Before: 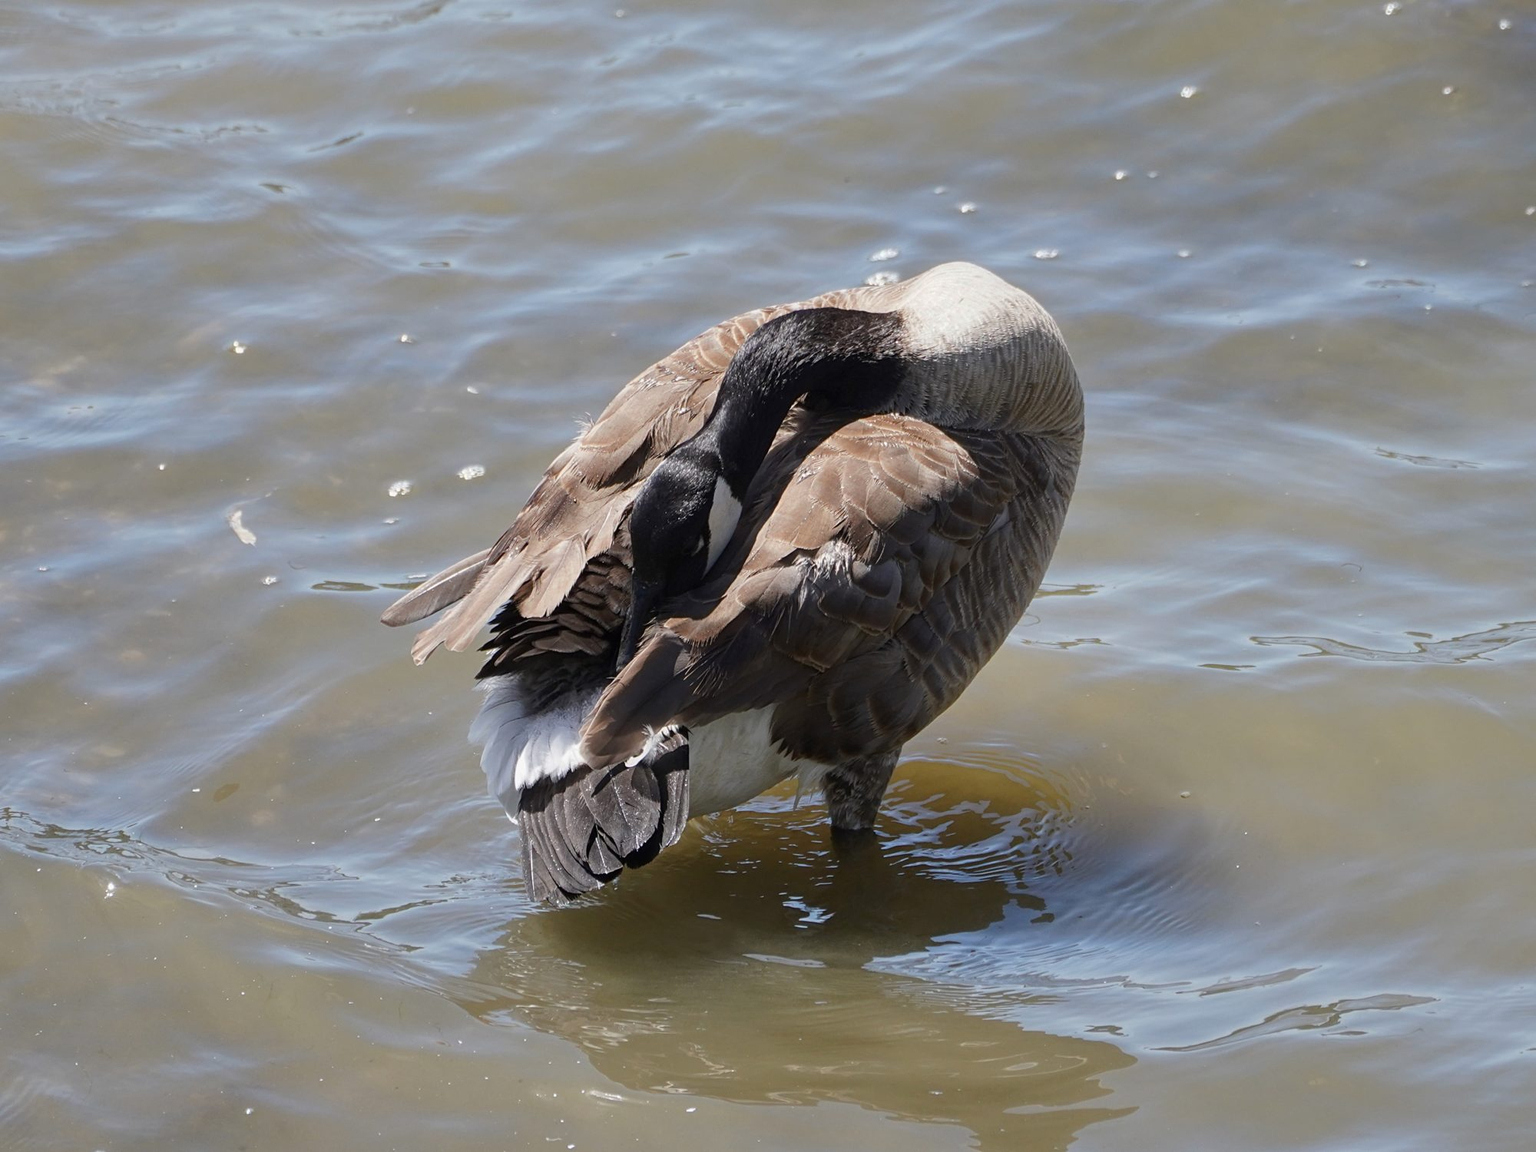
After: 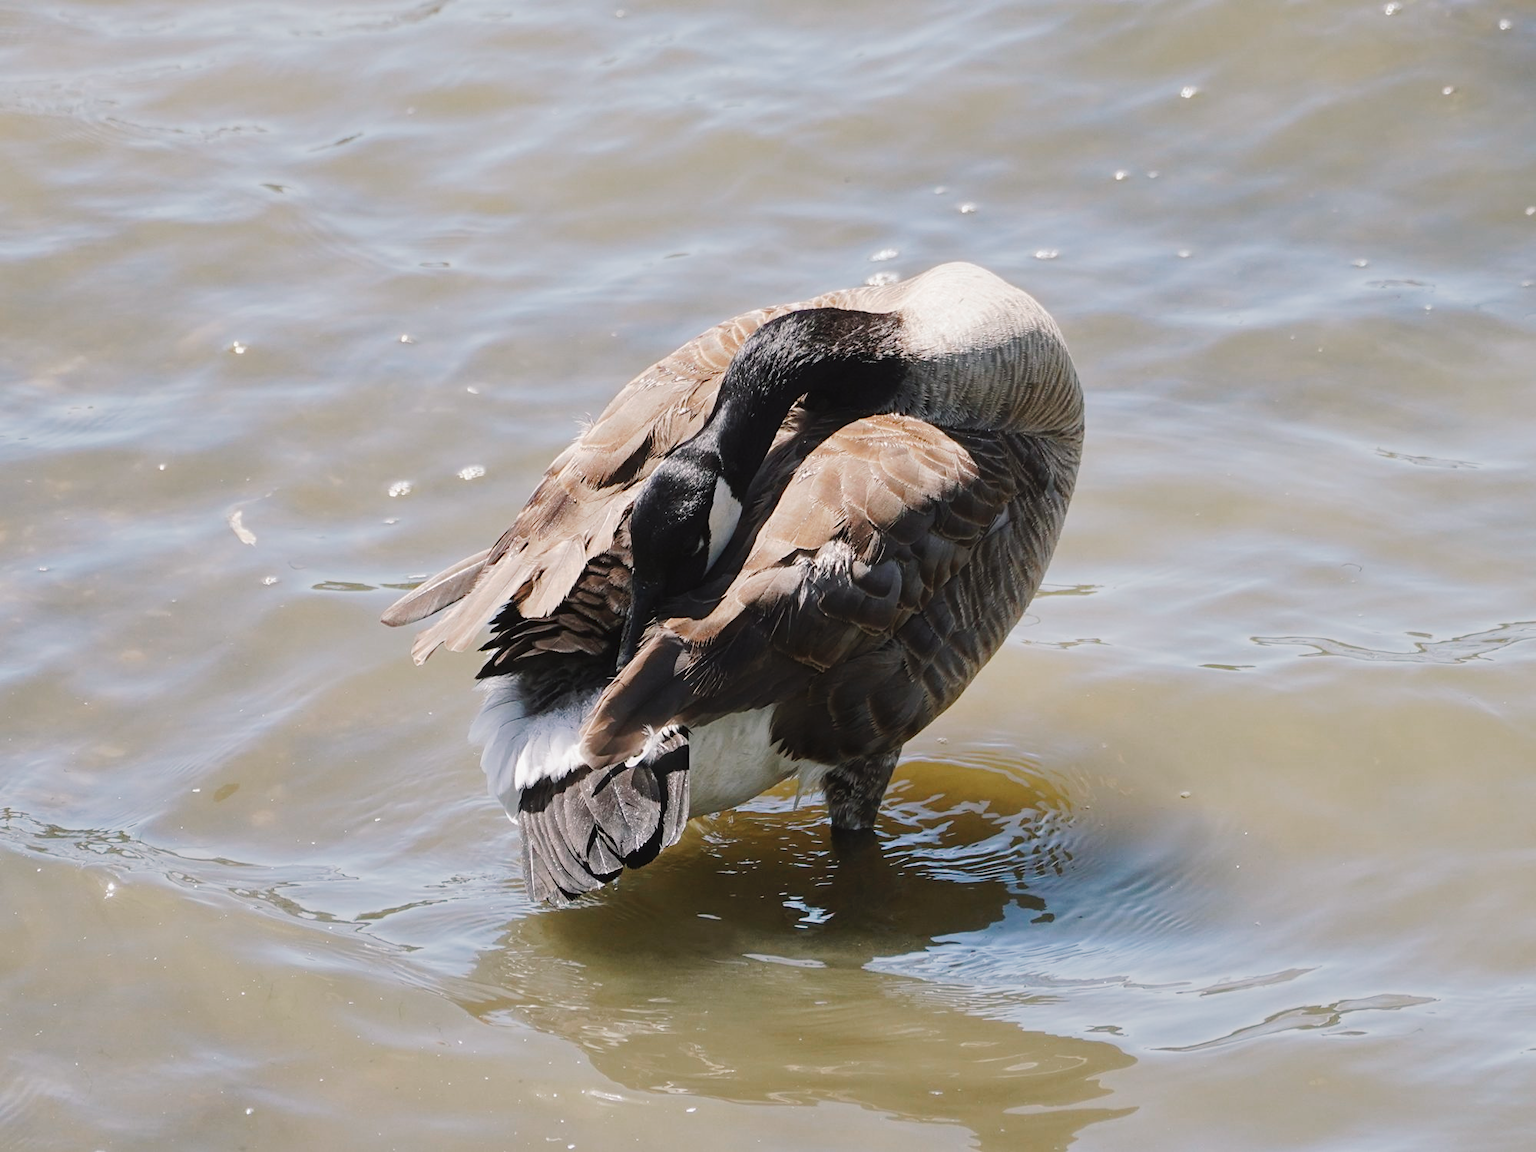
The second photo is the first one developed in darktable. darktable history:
tone curve: curves: ch0 [(0, 0) (0.003, 0.039) (0.011, 0.041) (0.025, 0.048) (0.044, 0.065) (0.069, 0.084) (0.1, 0.104) (0.136, 0.137) (0.177, 0.19) (0.224, 0.245) (0.277, 0.32) (0.335, 0.409) (0.399, 0.496) (0.468, 0.58) (0.543, 0.656) (0.623, 0.733) (0.709, 0.796) (0.801, 0.852) (0.898, 0.93) (1, 1)], preserve colors none
color look up table: target L [94.53, 88.02, 83.73, 85.18, 87.32, 82.91, 62.74, 63.7, 58.65, 66.48, 53.46, 45.57, 53.97, 25.77, 200.37, 82.11, 71.9, 72.66, 62.14, 55.19, 52.69, 48.8, 48.26, 39.74, 30.92, 28.66, 17.25, 87.81, 81.14, 73.62, 64.8, 61.27, 59.99, 65.32, 57.56, 61.66, 42.48, 42.92, 30.82, 21.23, 15.61, 1.845, 92.53, 79.75, 68.78, 52.31, 43.88, 44.26, 40.13], target a [-11.01, -19.24, -37.17, -18.76, -55.74, -56.59, -18.19, -0.888, -10.73, -49.3, -51.84, -29.32, -8.348, -18.32, 0, 5.901, 28.36, 40.15, 49.06, 63.8, 19.1, 56.13, 64.13, 19.23, 7.531, 43.1, 14.31, 17.62, -0.46, 49.05, 20.96, 64.65, 5.39, 73.26, 80.17, 37.01, 66.65, 63.65, 22.36, 39.44, 3.309, 6.942, -18.73, -40.55, -39.26, -27.97, -9.34, -27.73, -13.28], target b [20.37, 11.47, 39.93, 50.56, -3.254, 28.48, 21.13, 33.42, 54.75, 10.08, 34.43, 23.01, 6.608, 21.26, 0, 11.68, 69.58, 20.29, 49.7, 23.02, 31.7, 53.83, 34.98, 41.15, 3.848, 13.51, 26.33, -11.76, -21.77, -33.55, -11.17, -3.98, -52.81, -46.82, -33.36, -30.13, -13.71, -59.21, -63.86, -36.38, -25.65, -2.89, -8.377, -19.16, -3.667, -25.4, -35.53, -6.844, -10.72], num patches 49
